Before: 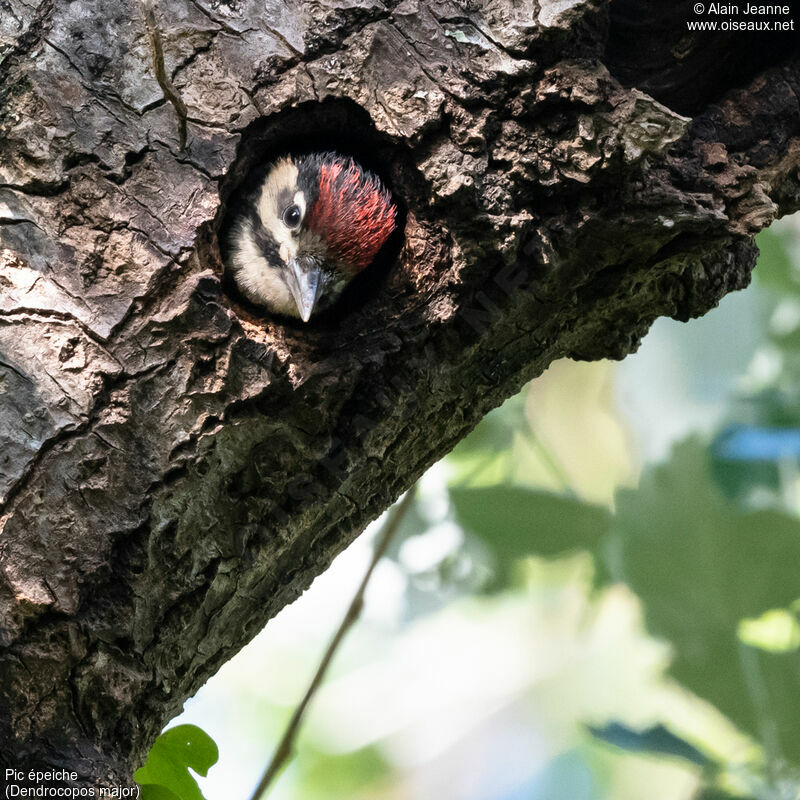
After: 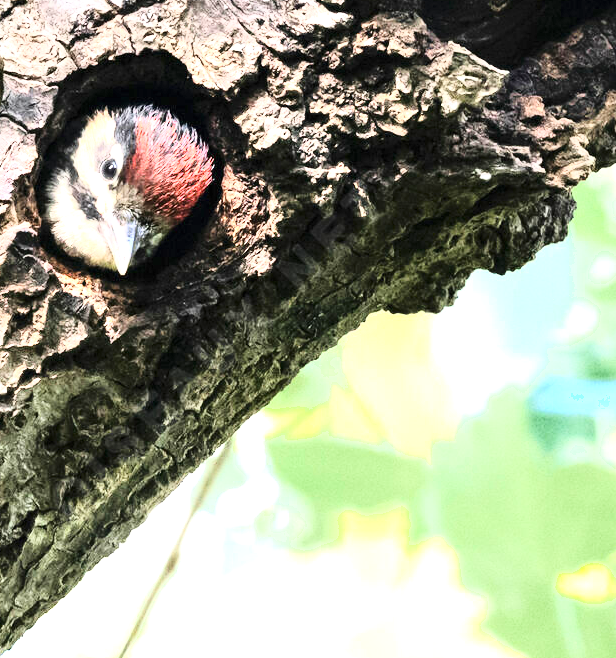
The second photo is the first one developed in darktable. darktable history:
exposure: black level correction 0, exposure 1.382 EV, compensate highlight preservation false
base curve: curves: ch0 [(0, 0) (0.028, 0.03) (0.121, 0.232) (0.46, 0.748) (0.859, 0.968) (1, 1)]
shadows and highlights: shadows -0.43, highlights 40.97
crop: left 22.914%, top 5.925%, bottom 11.756%
